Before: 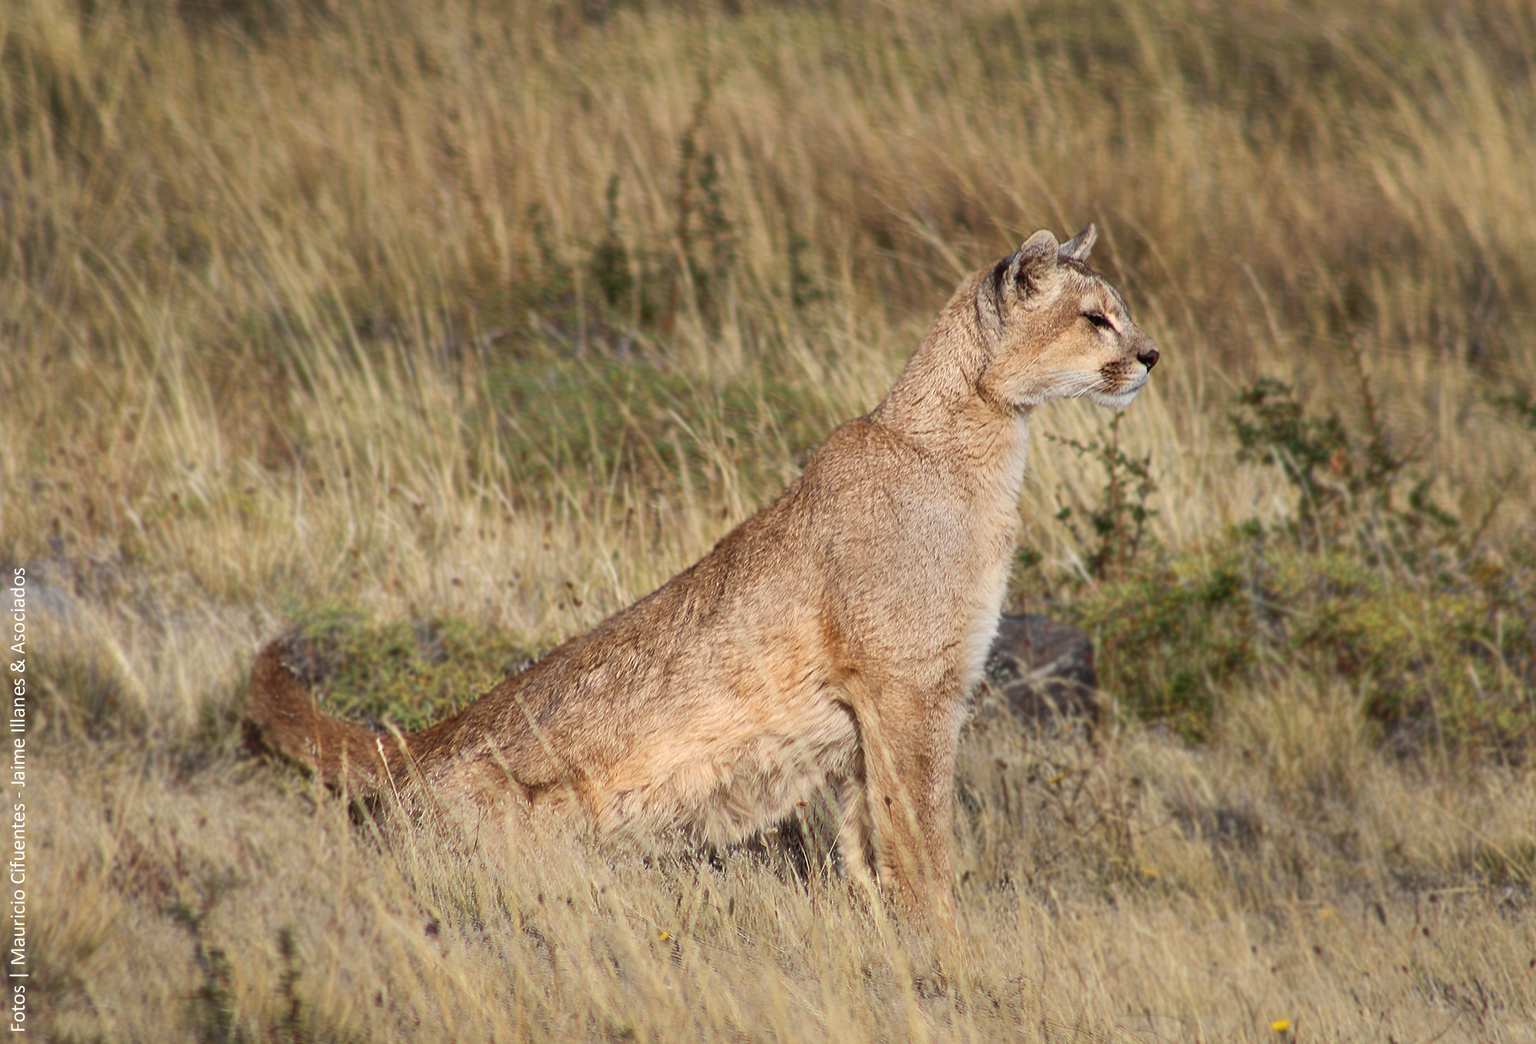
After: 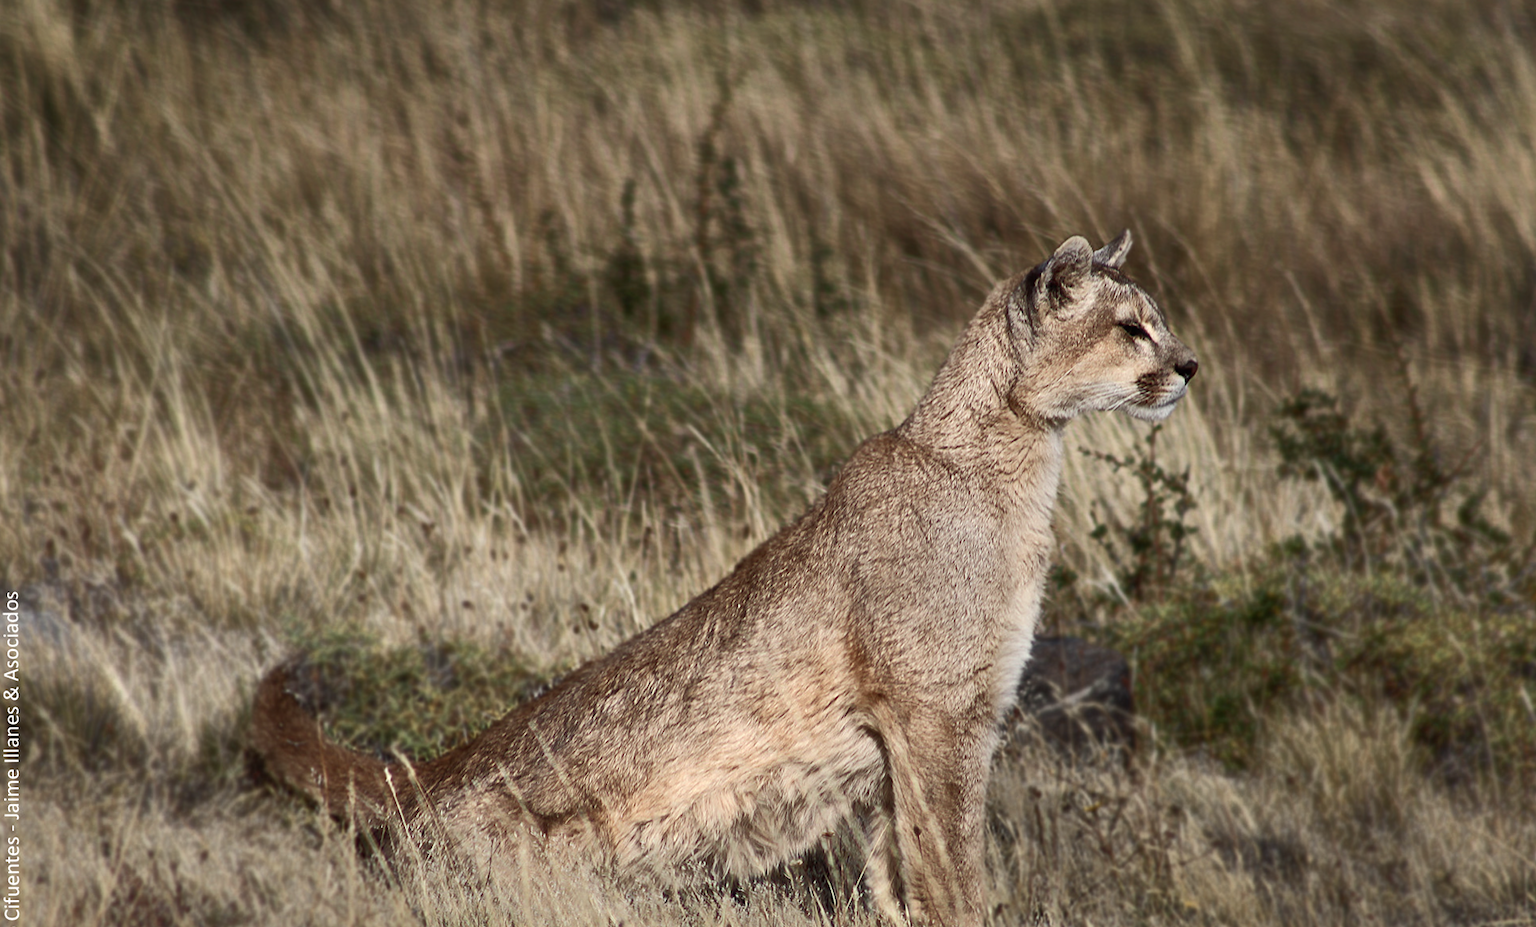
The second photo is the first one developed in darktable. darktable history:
color balance rgb: perceptual saturation grading › highlights -31.88%, perceptual saturation grading › mid-tones 5.8%, perceptual saturation grading › shadows 18.12%, perceptual brilliance grading › highlights 3.62%, perceptual brilliance grading › mid-tones -18.12%, perceptual brilliance grading › shadows -41.3%
crop and rotate: angle 0.2°, left 0.275%, right 3.127%, bottom 14.18%
